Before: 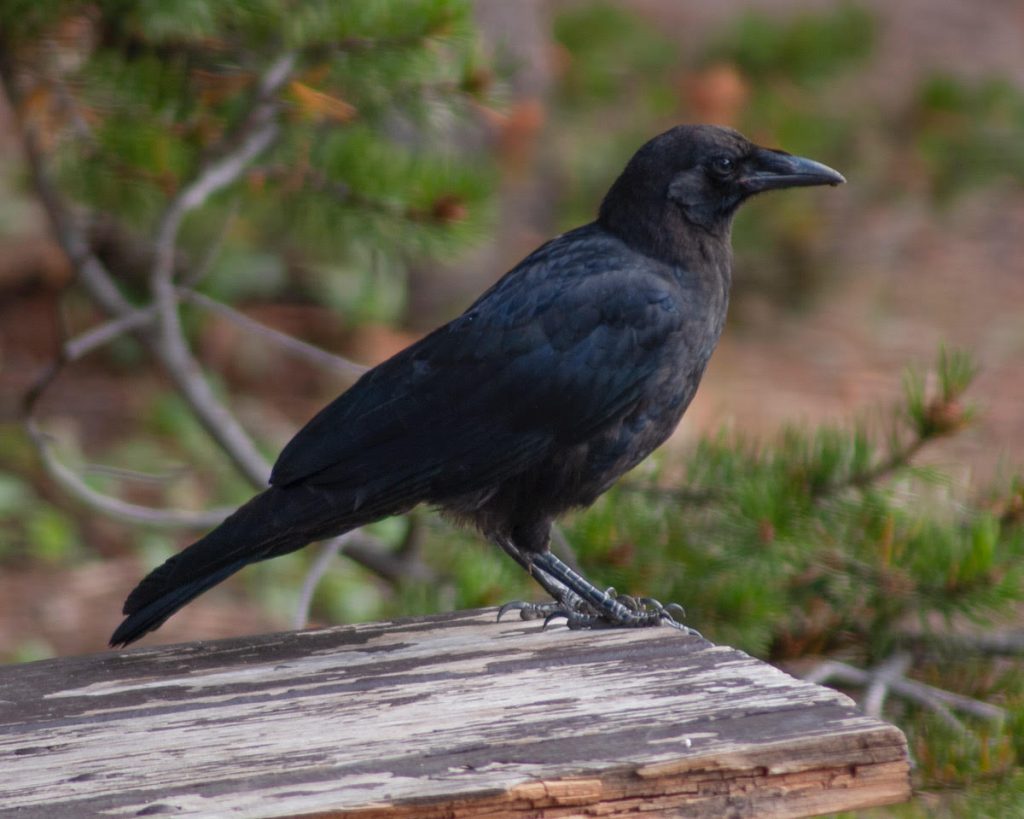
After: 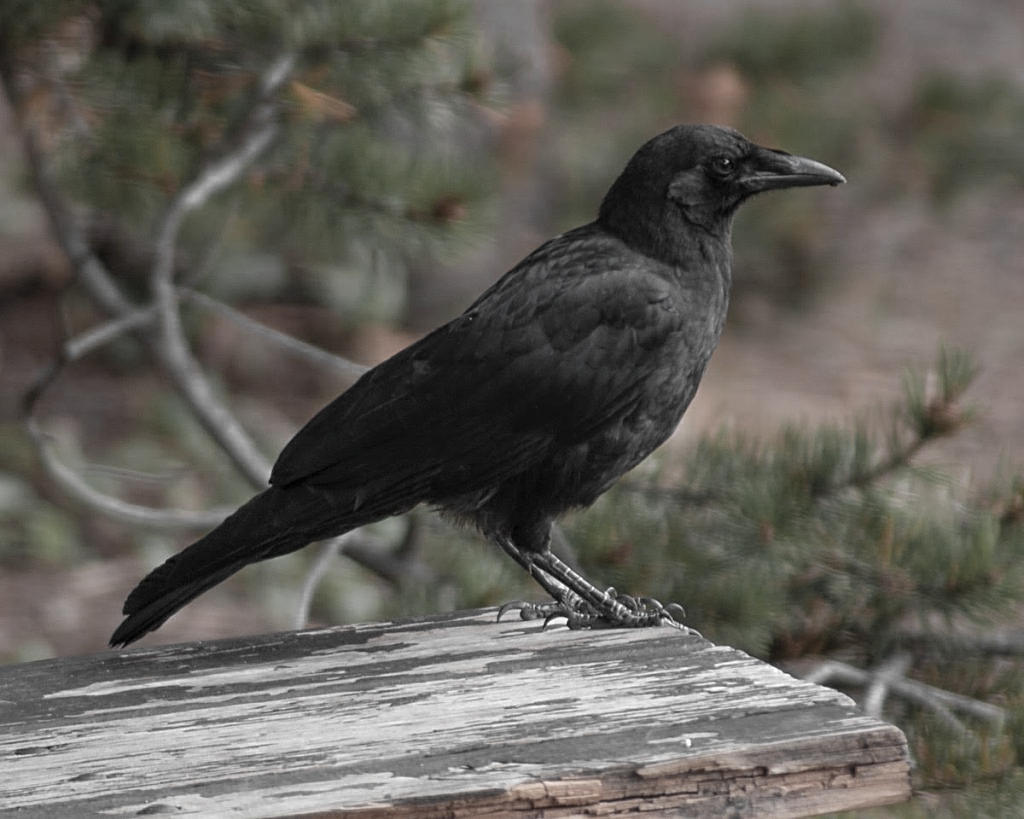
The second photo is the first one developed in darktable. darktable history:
sharpen: on, module defaults
color zones: curves: ch0 [(0, 0.613) (0.01, 0.613) (0.245, 0.448) (0.498, 0.529) (0.642, 0.665) (0.879, 0.777) (0.99, 0.613)]; ch1 [(0, 0.035) (0.121, 0.189) (0.259, 0.197) (0.415, 0.061) (0.589, 0.022) (0.732, 0.022) (0.857, 0.026) (0.991, 0.053)]
